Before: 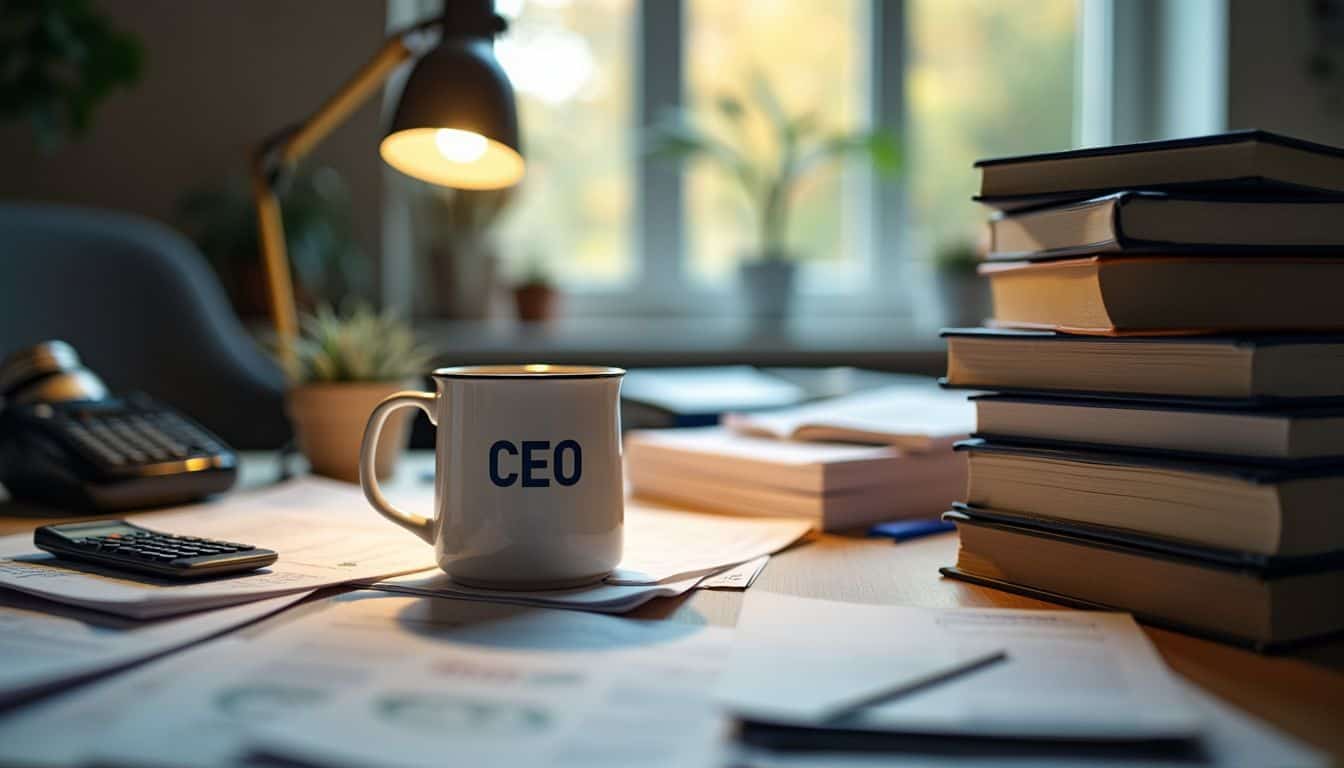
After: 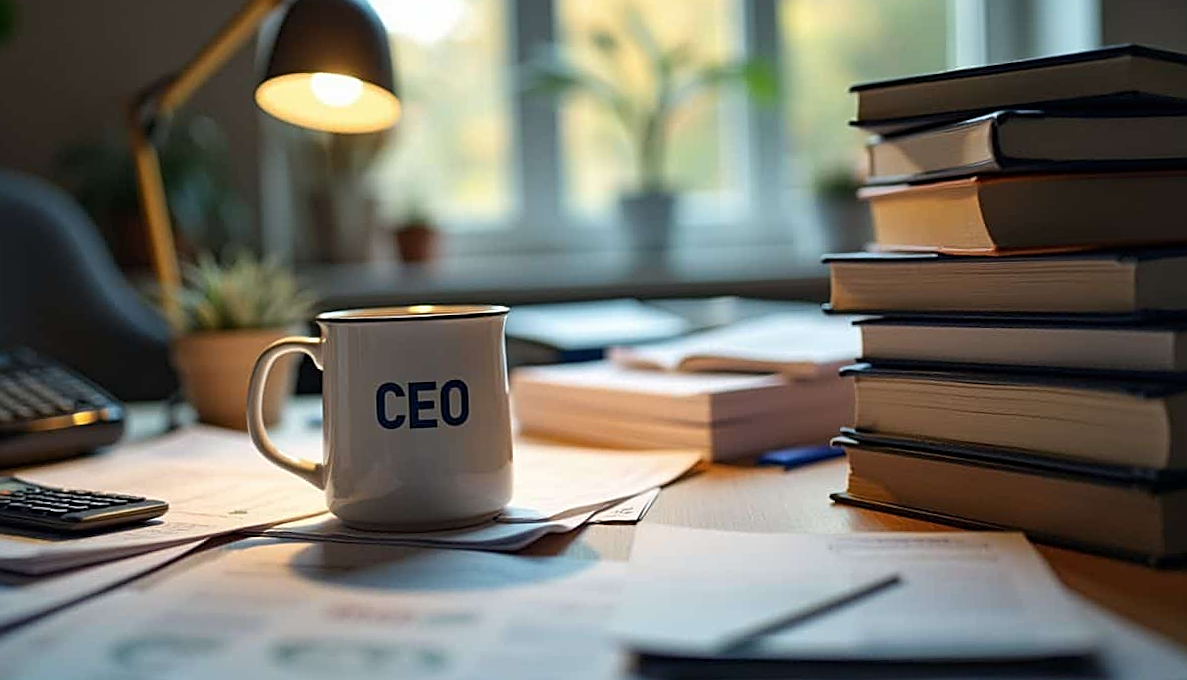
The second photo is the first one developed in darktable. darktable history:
crop and rotate: angle 2.12°, left 6%, top 5.672%
exposure: compensate highlight preservation false
sharpen: on, module defaults
